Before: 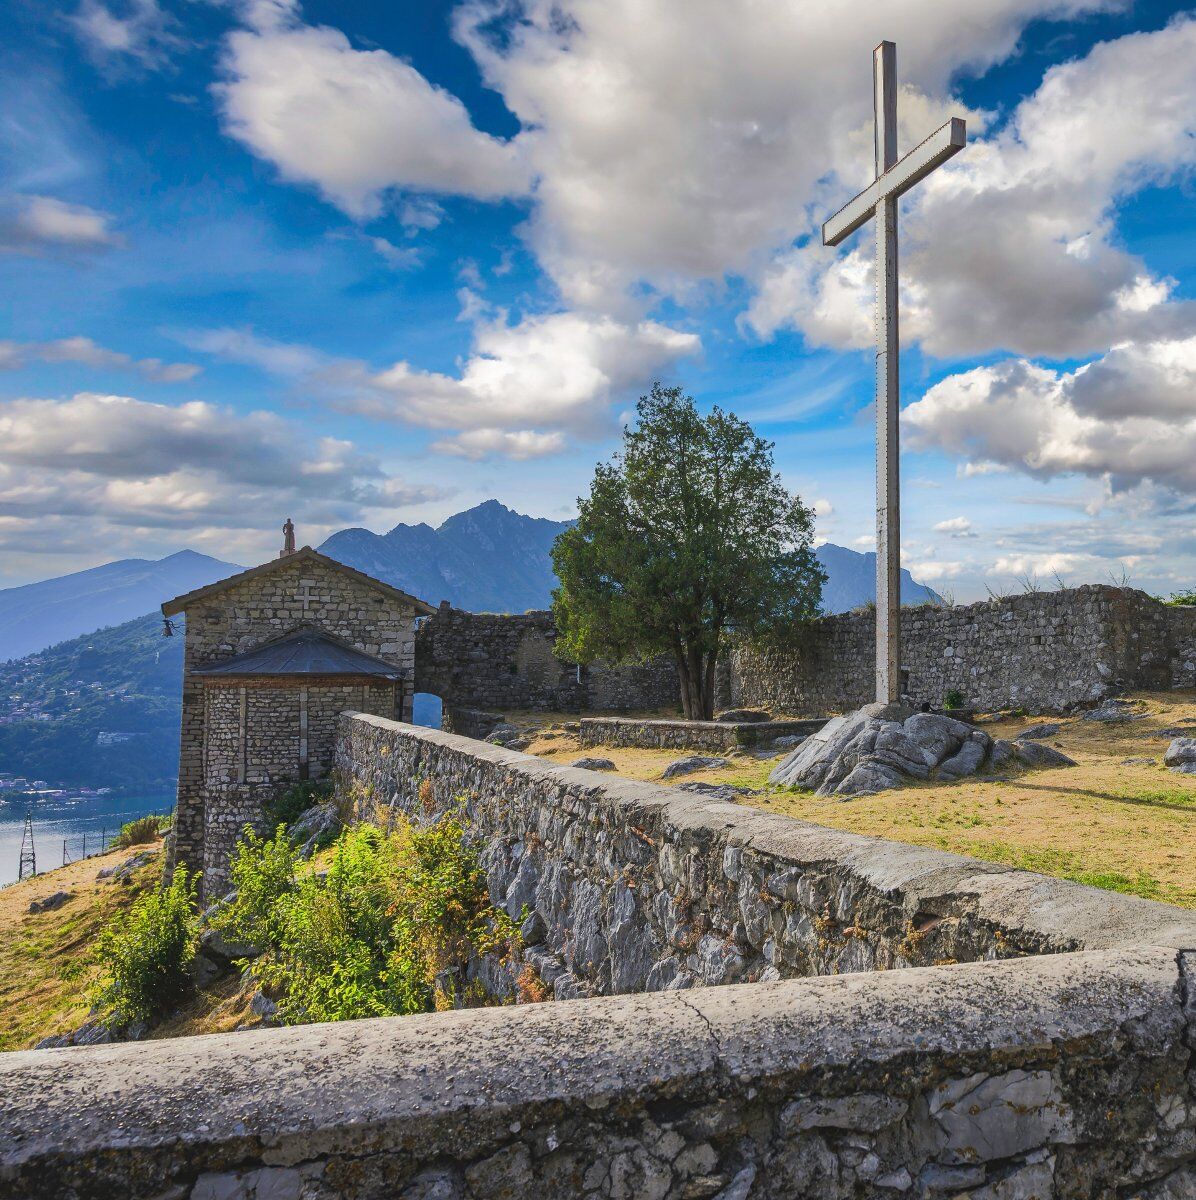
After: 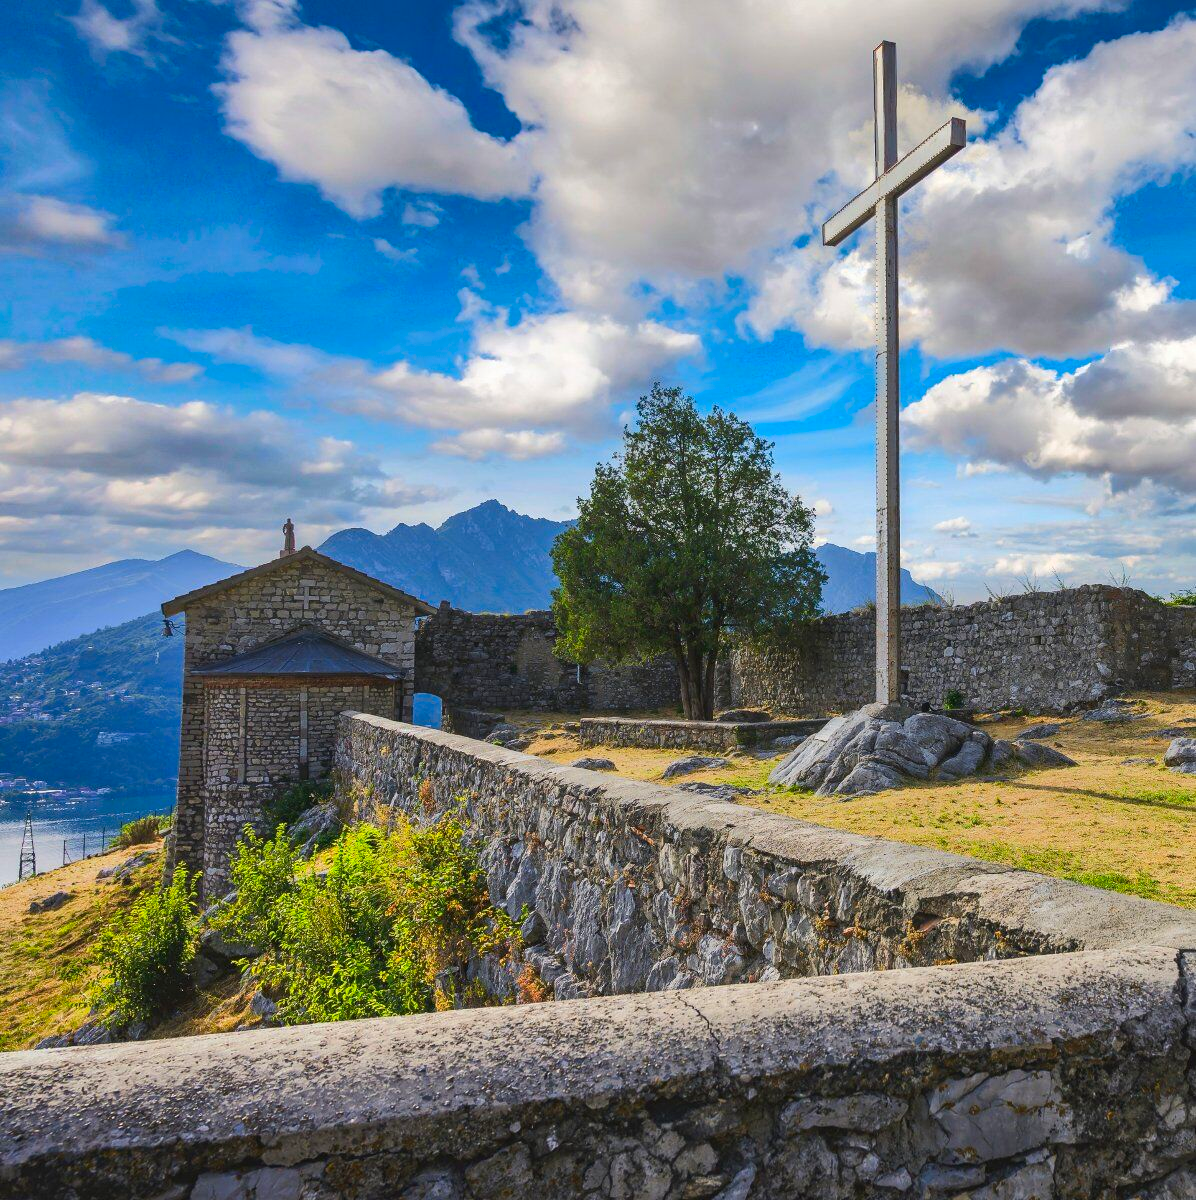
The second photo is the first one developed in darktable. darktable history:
contrast brightness saturation: contrast 0.092, saturation 0.275
